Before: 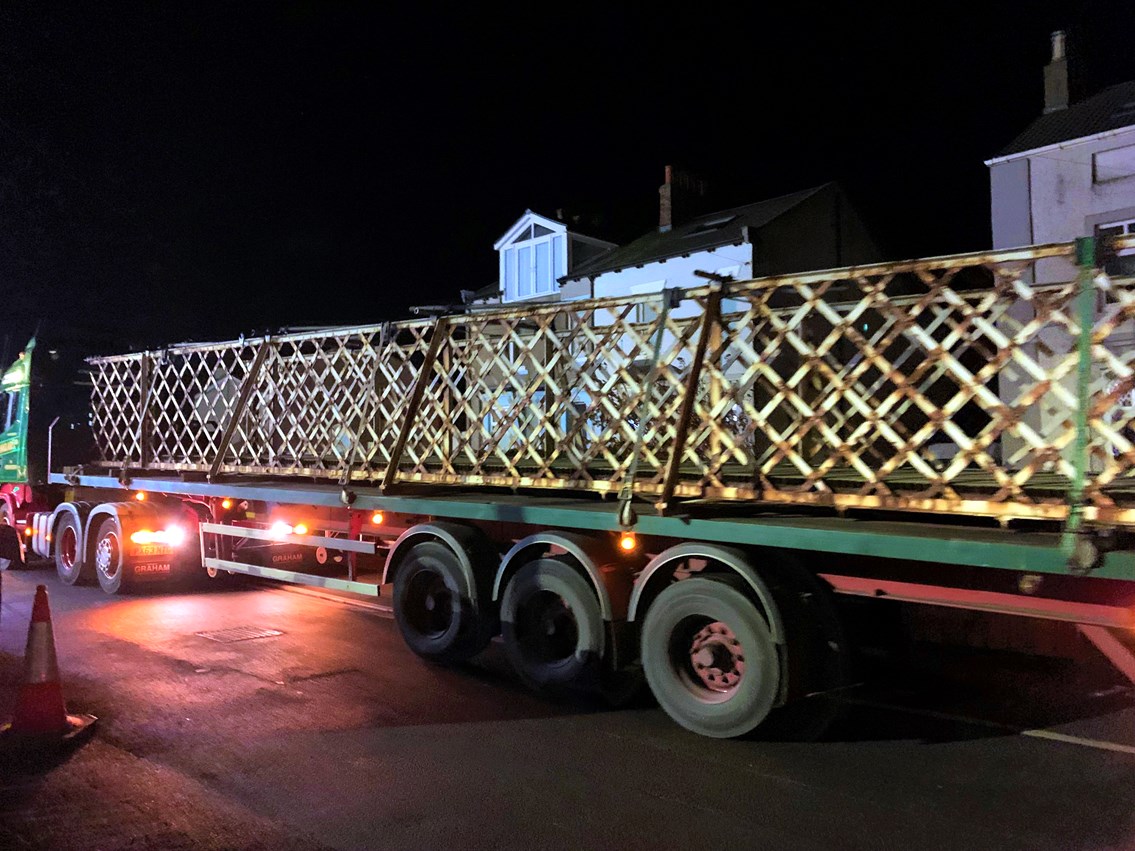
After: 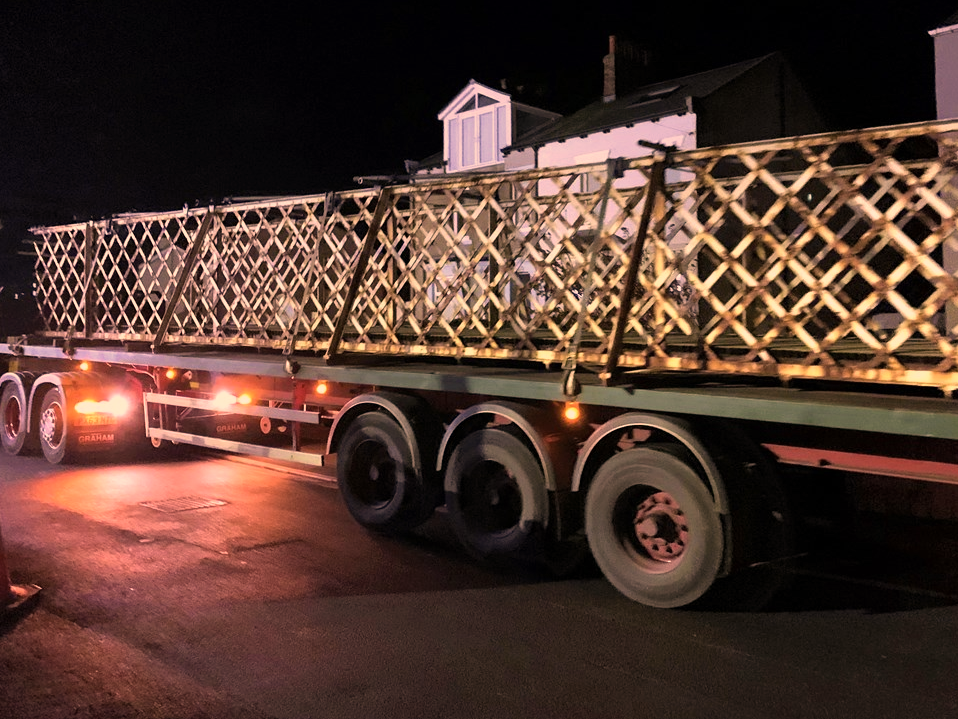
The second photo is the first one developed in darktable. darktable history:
crop and rotate: left 4.935%, top 15.469%, right 10.639%
color correction: highlights a* 39.8, highlights b* 39.69, saturation 0.686
